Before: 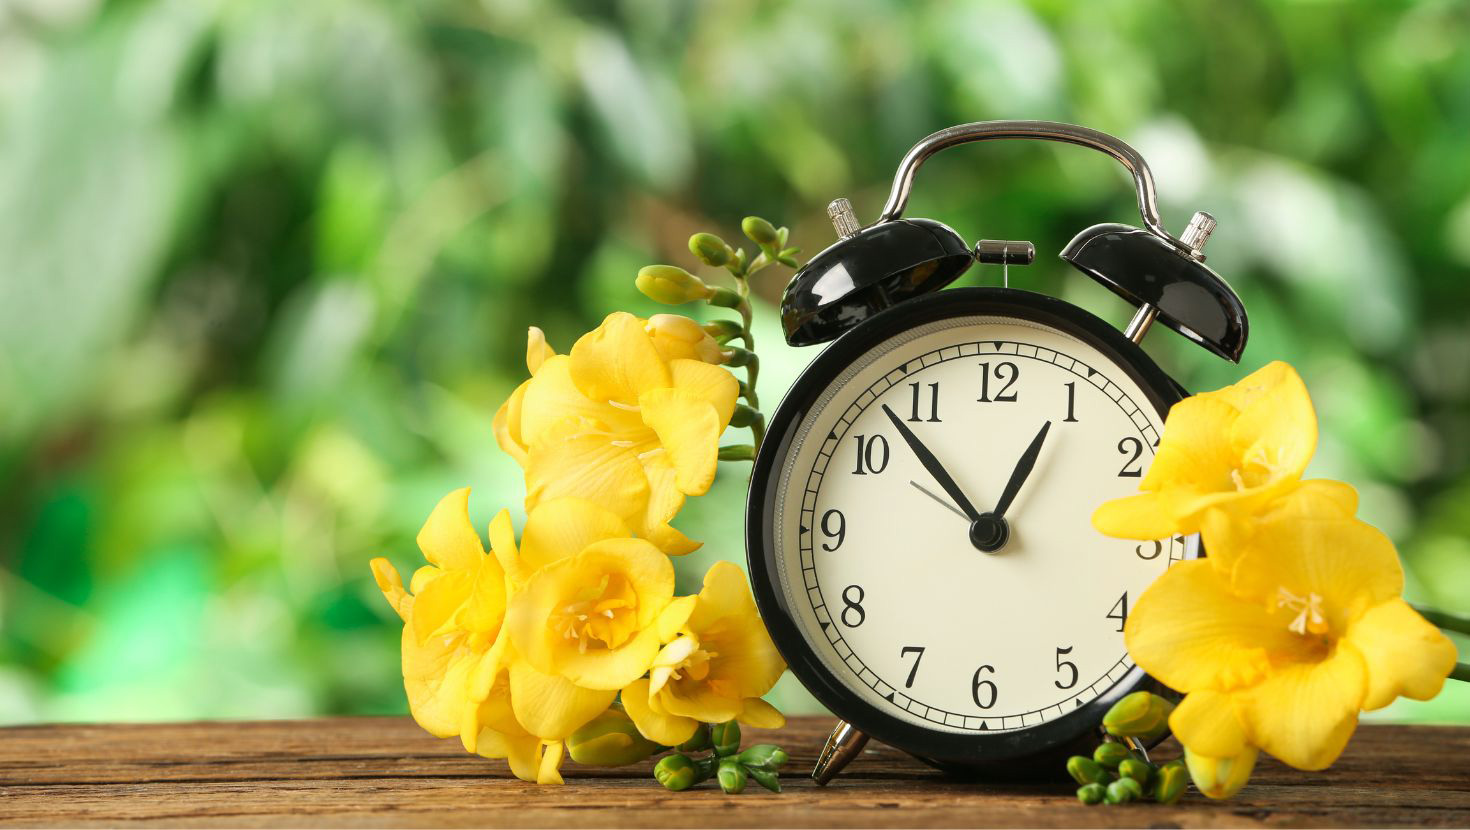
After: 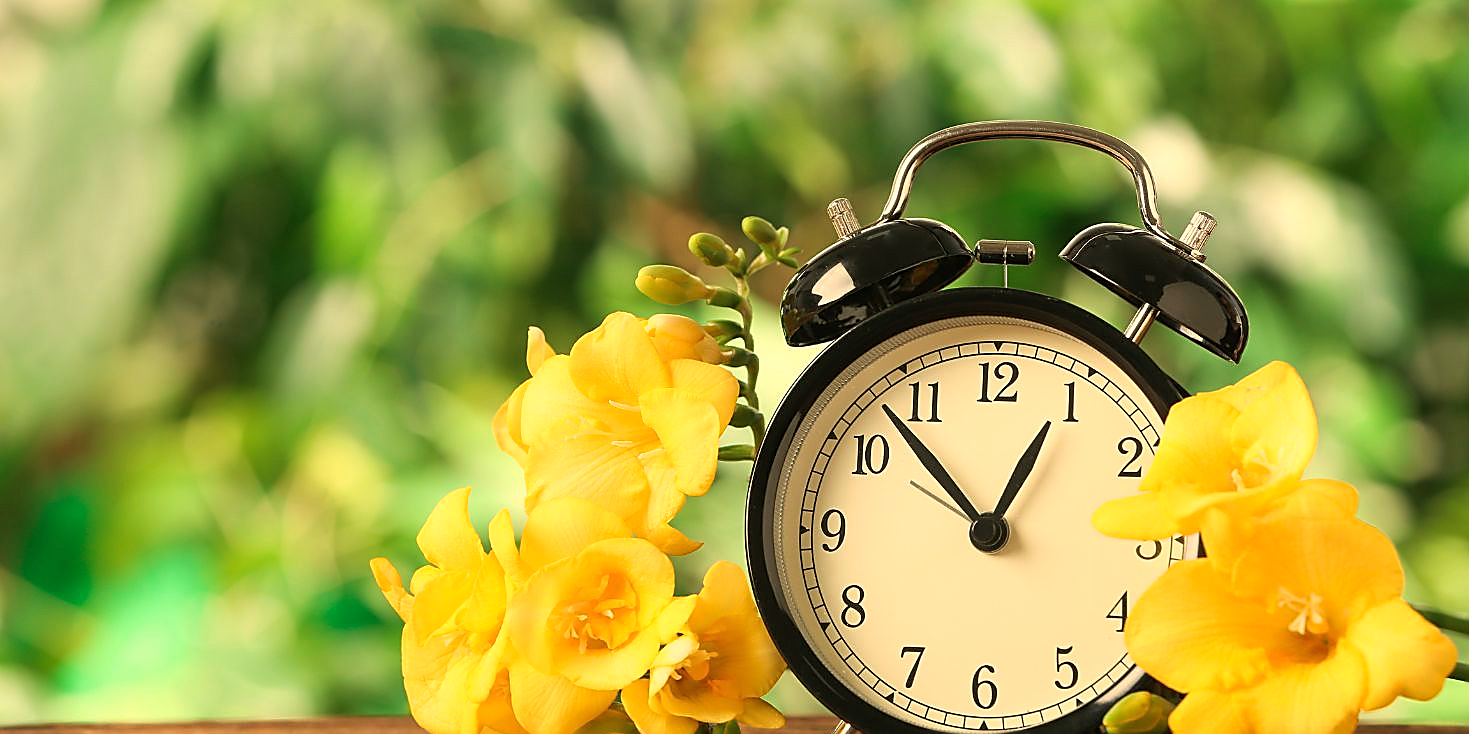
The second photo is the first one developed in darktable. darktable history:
crop and rotate: top 0%, bottom 11.49%
sharpen: radius 1.4, amount 1.25, threshold 0.7
white balance: red 1.138, green 0.996, blue 0.812
